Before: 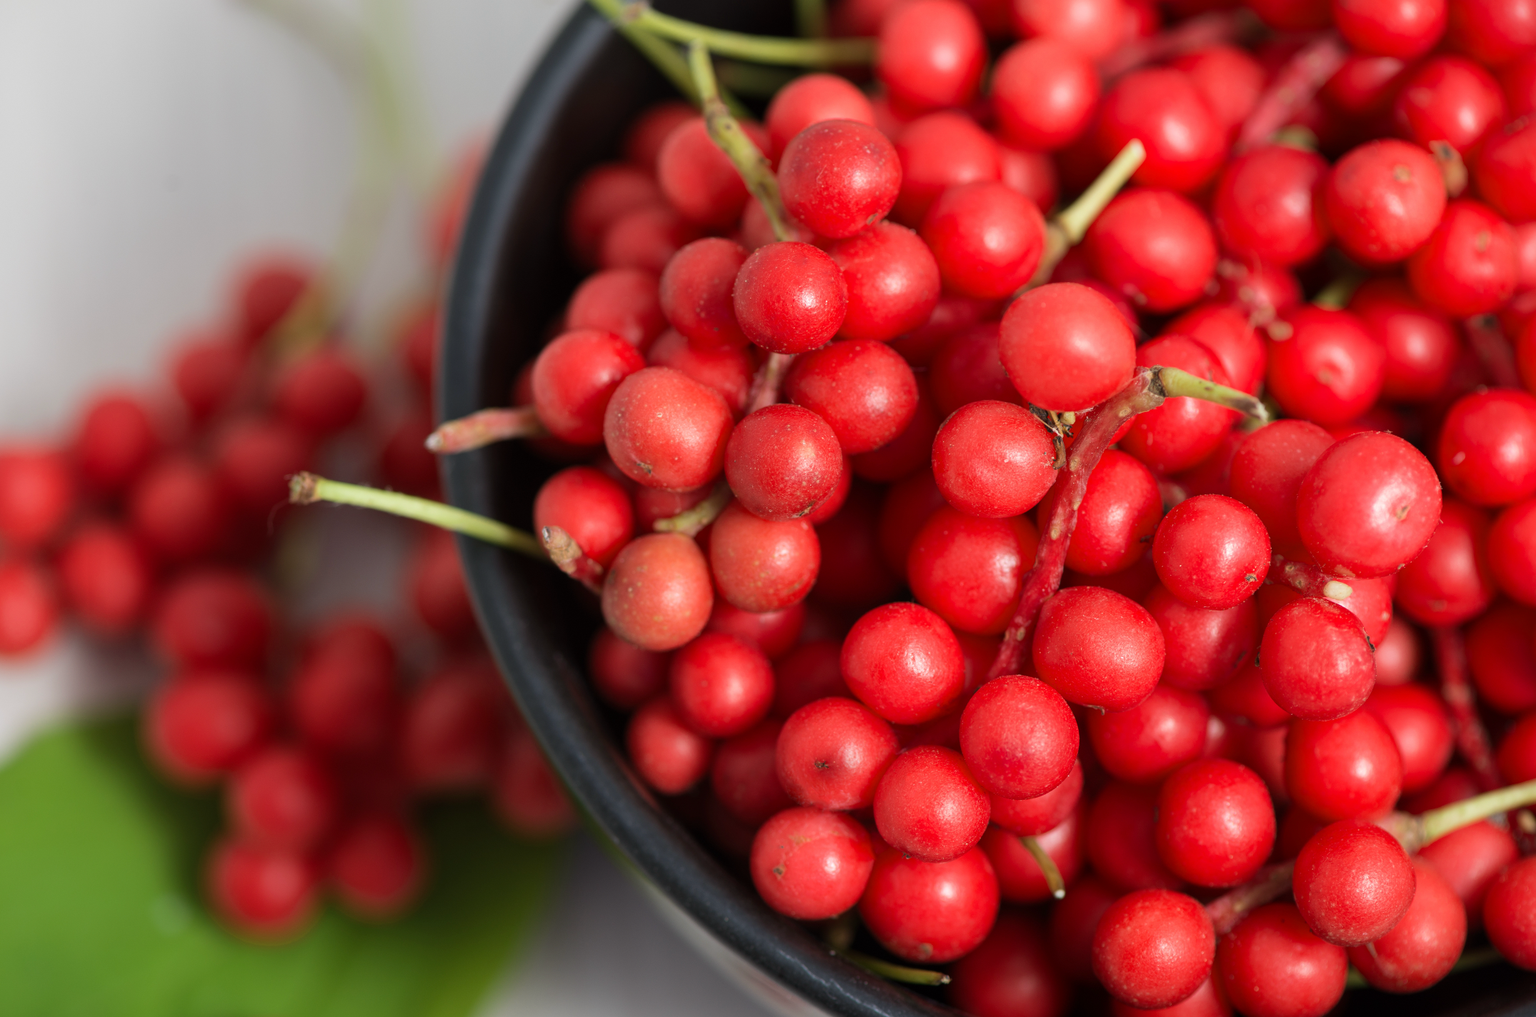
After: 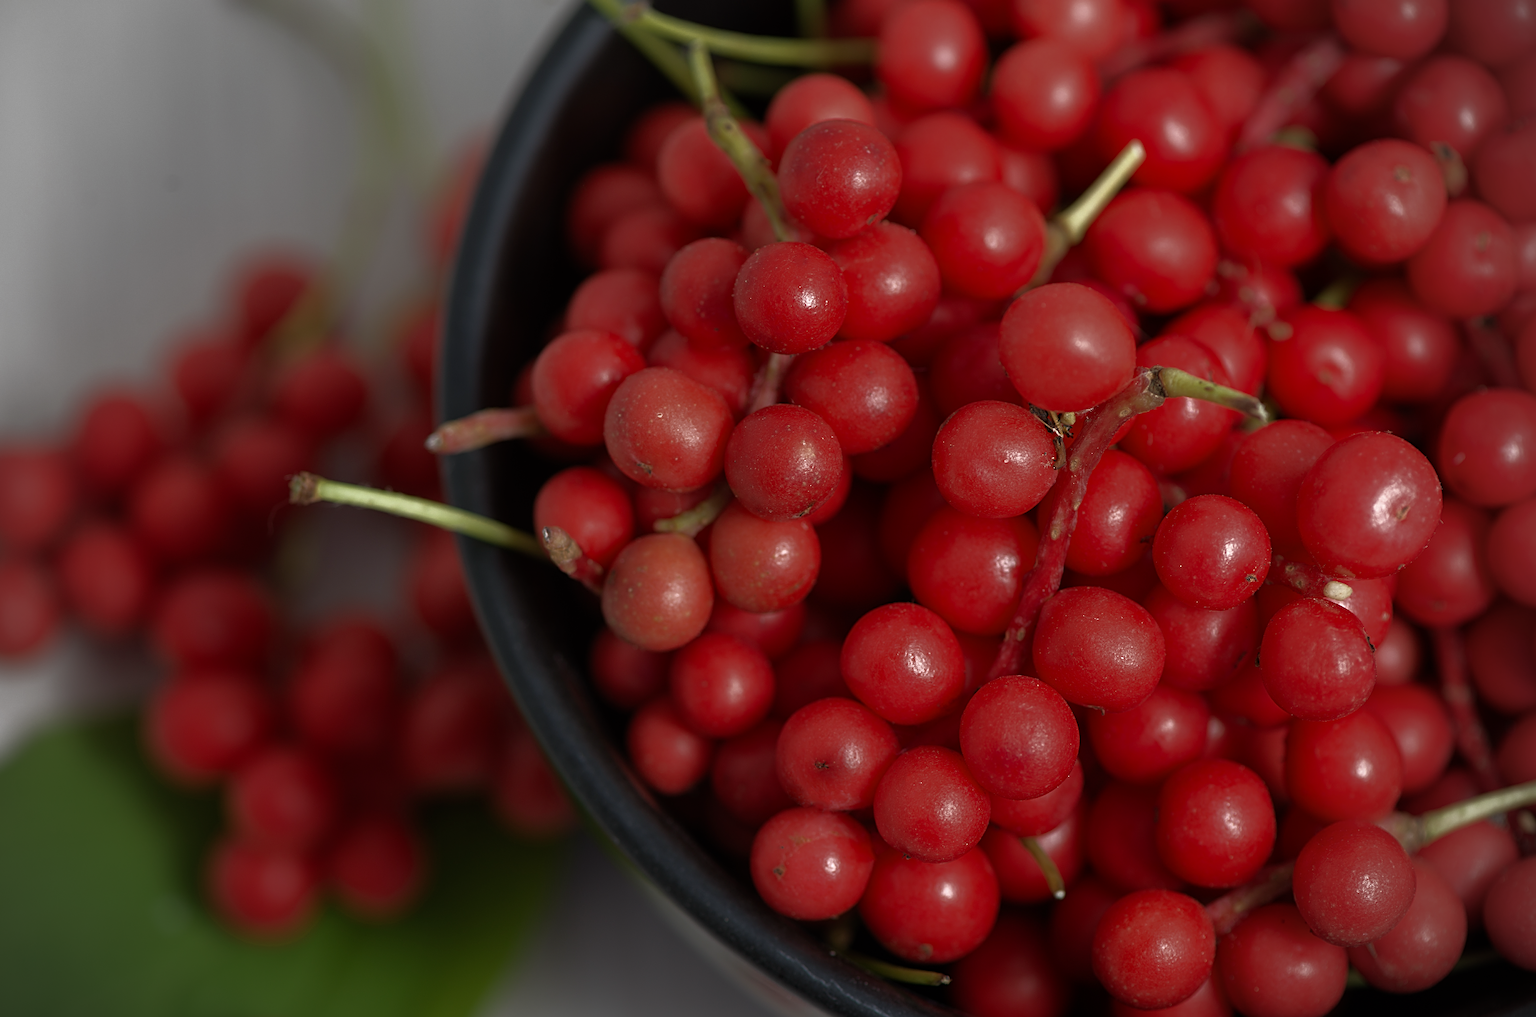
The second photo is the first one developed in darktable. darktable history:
base curve: curves: ch0 [(0, 0) (0.564, 0.291) (0.802, 0.731) (1, 1)]
vignetting: on, module defaults
sharpen: on, module defaults
